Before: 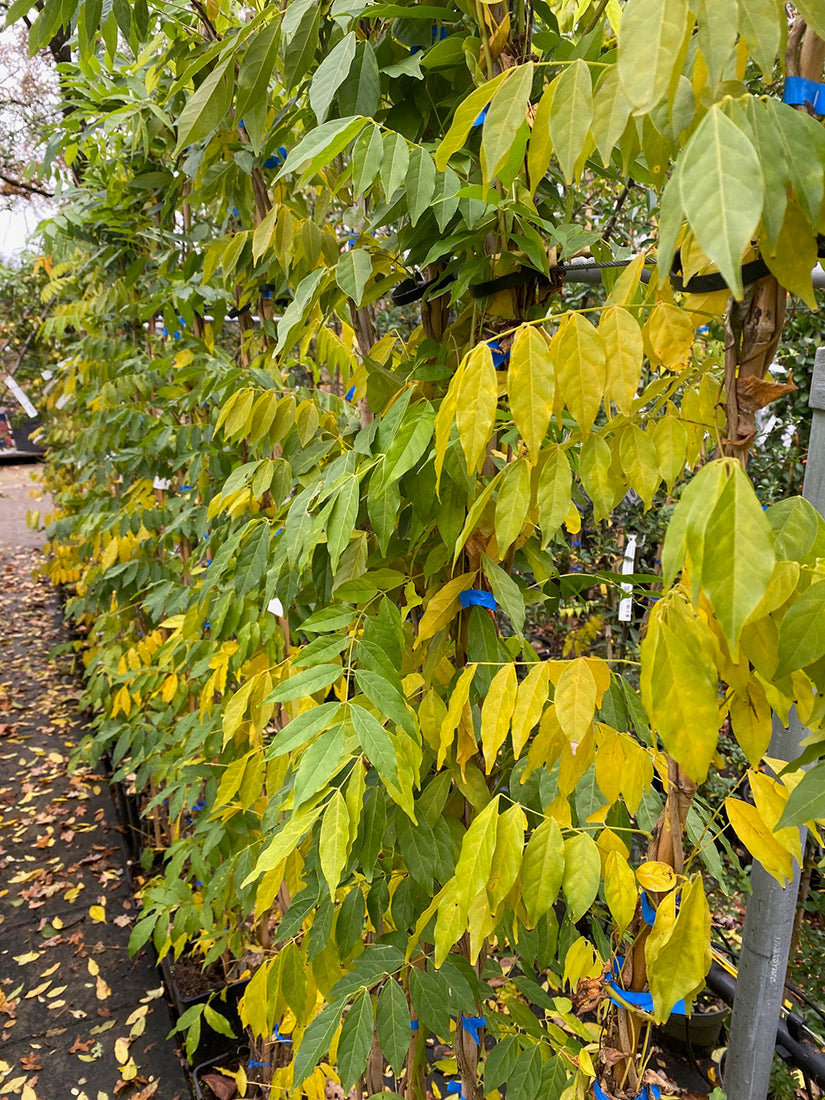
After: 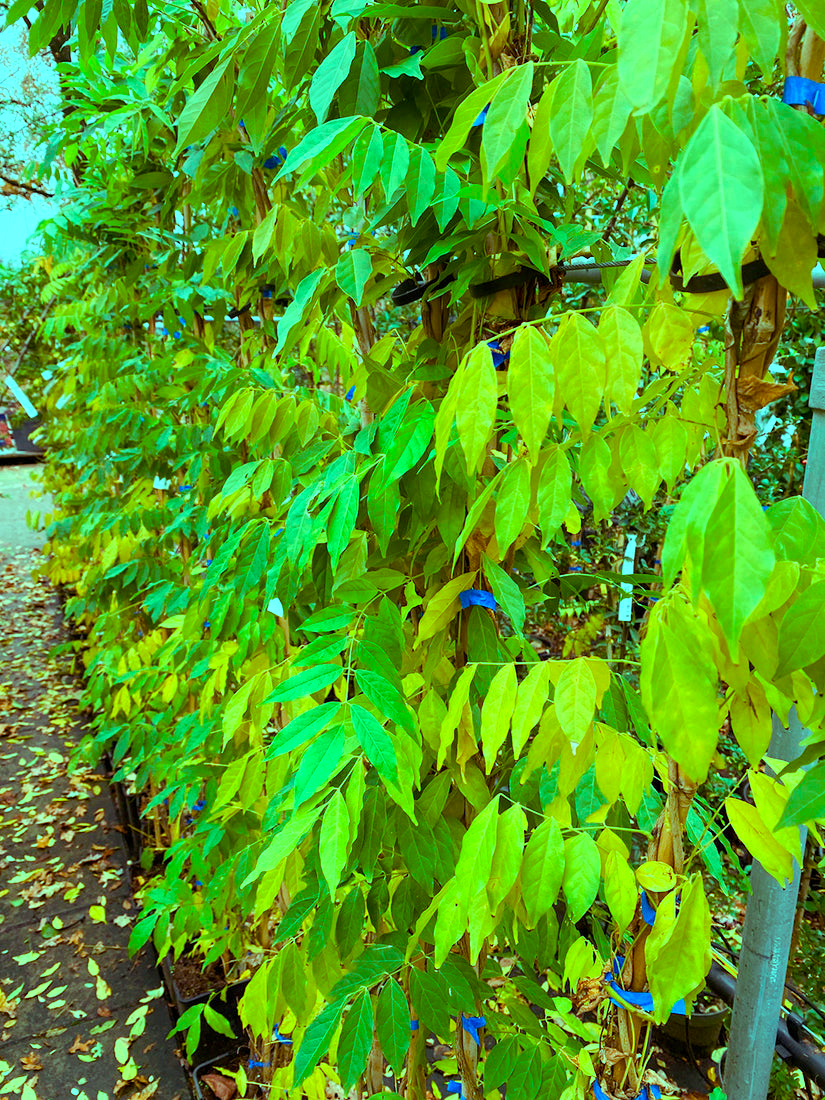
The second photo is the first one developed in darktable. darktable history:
color balance rgb: highlights gain › luminance 19.733%, highlights gain › chroma 13.139%, highlights gain › hue 172.86°, perceptual saturation grading › global saturation 20%, perceptual saturation grading › highlights -25.199%, perceptual saturation grading › shadows 49.976%, perceptual brilliance grading › mid-tones 10.364%, perceptual brilliance grading › shadows 14.897%, global vibrance 20%
